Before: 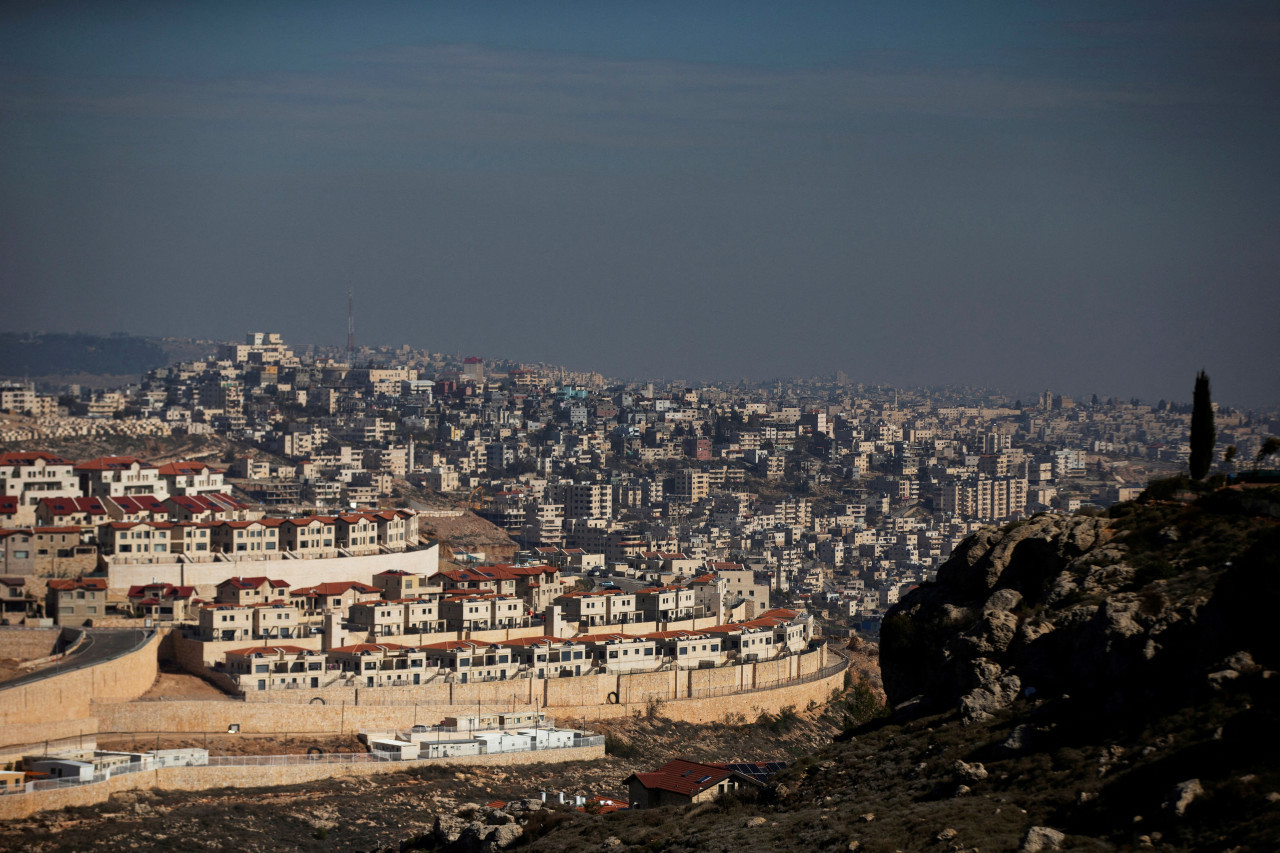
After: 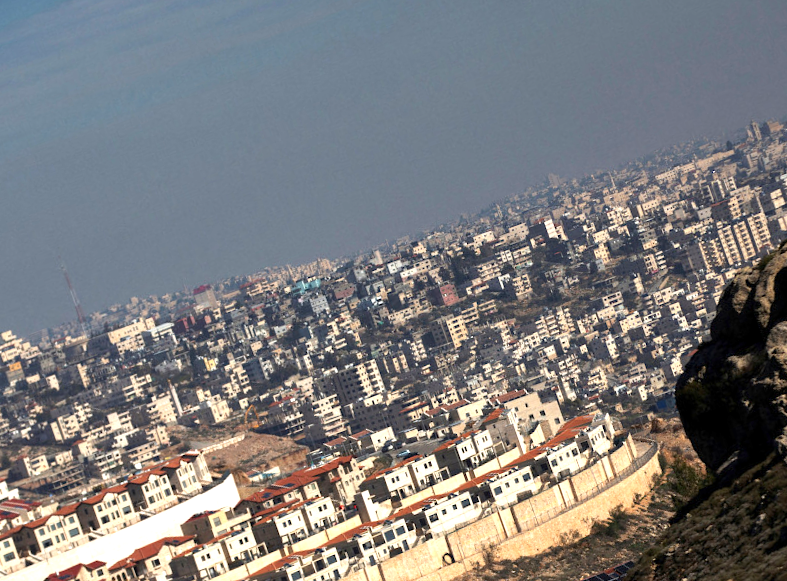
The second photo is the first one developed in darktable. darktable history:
exposure: exposure 1 EV, compensate highlight preservation false
crop and rotate: angle 19.9°, left 6.856%, right 3.879%, bottom 1.063%
